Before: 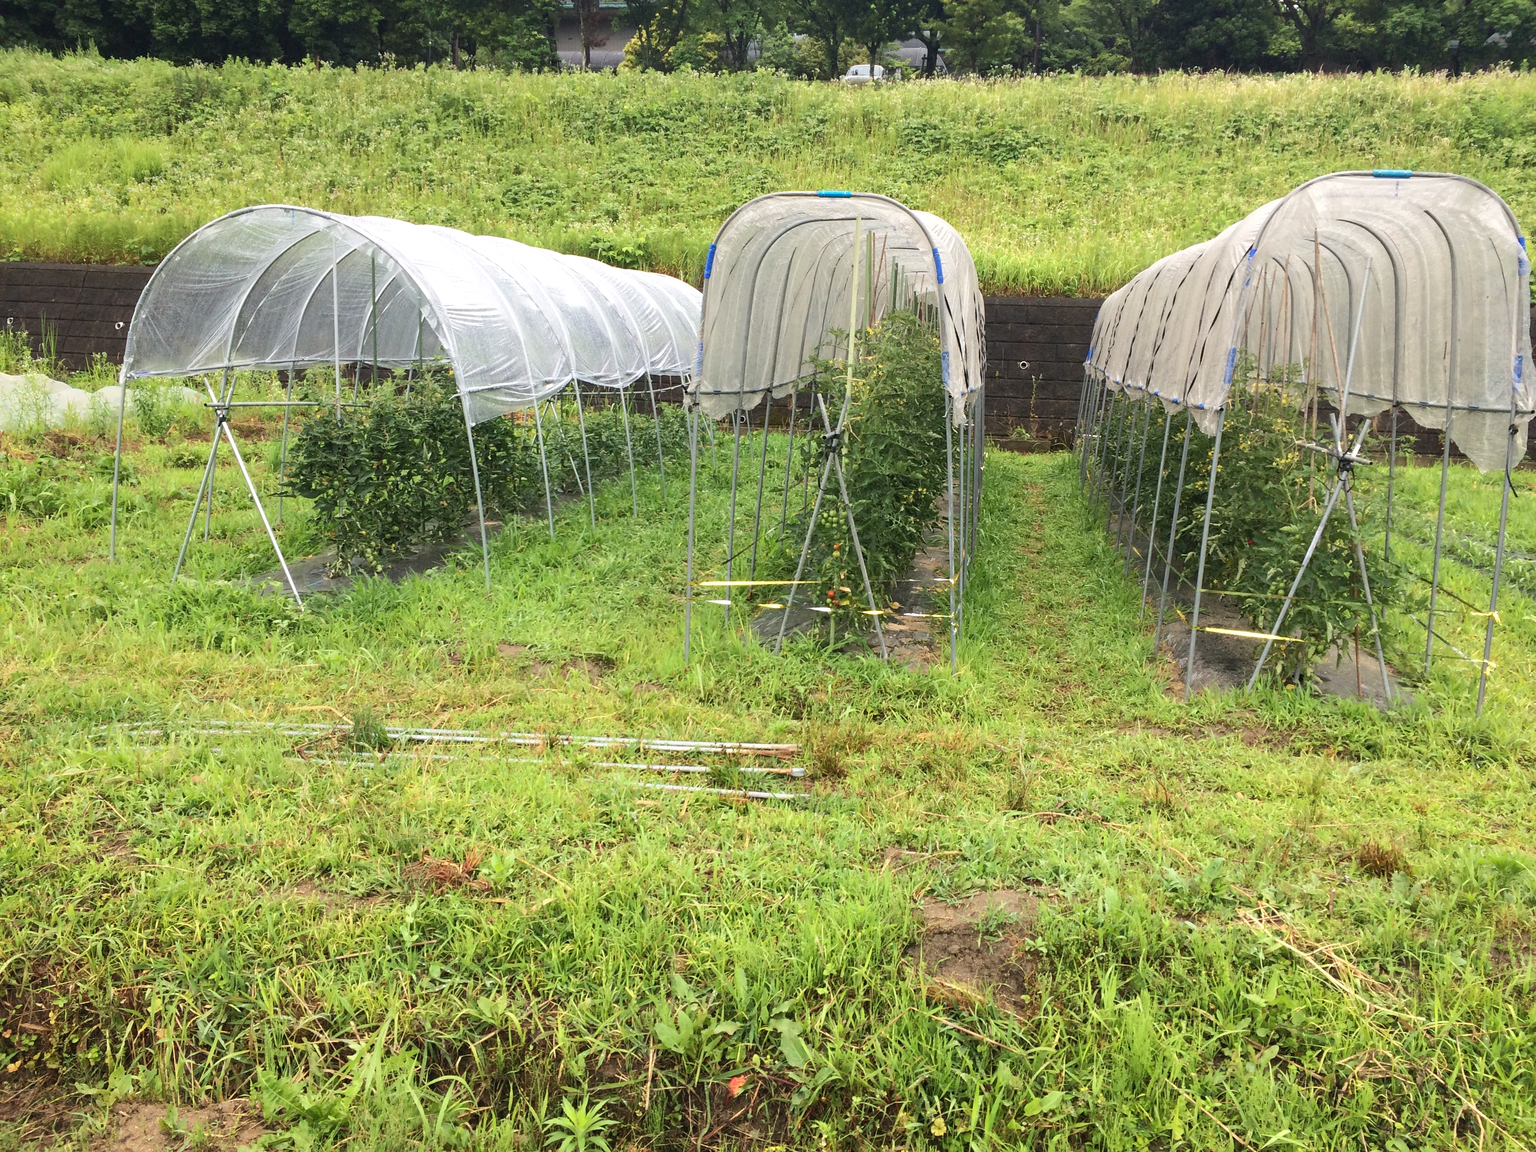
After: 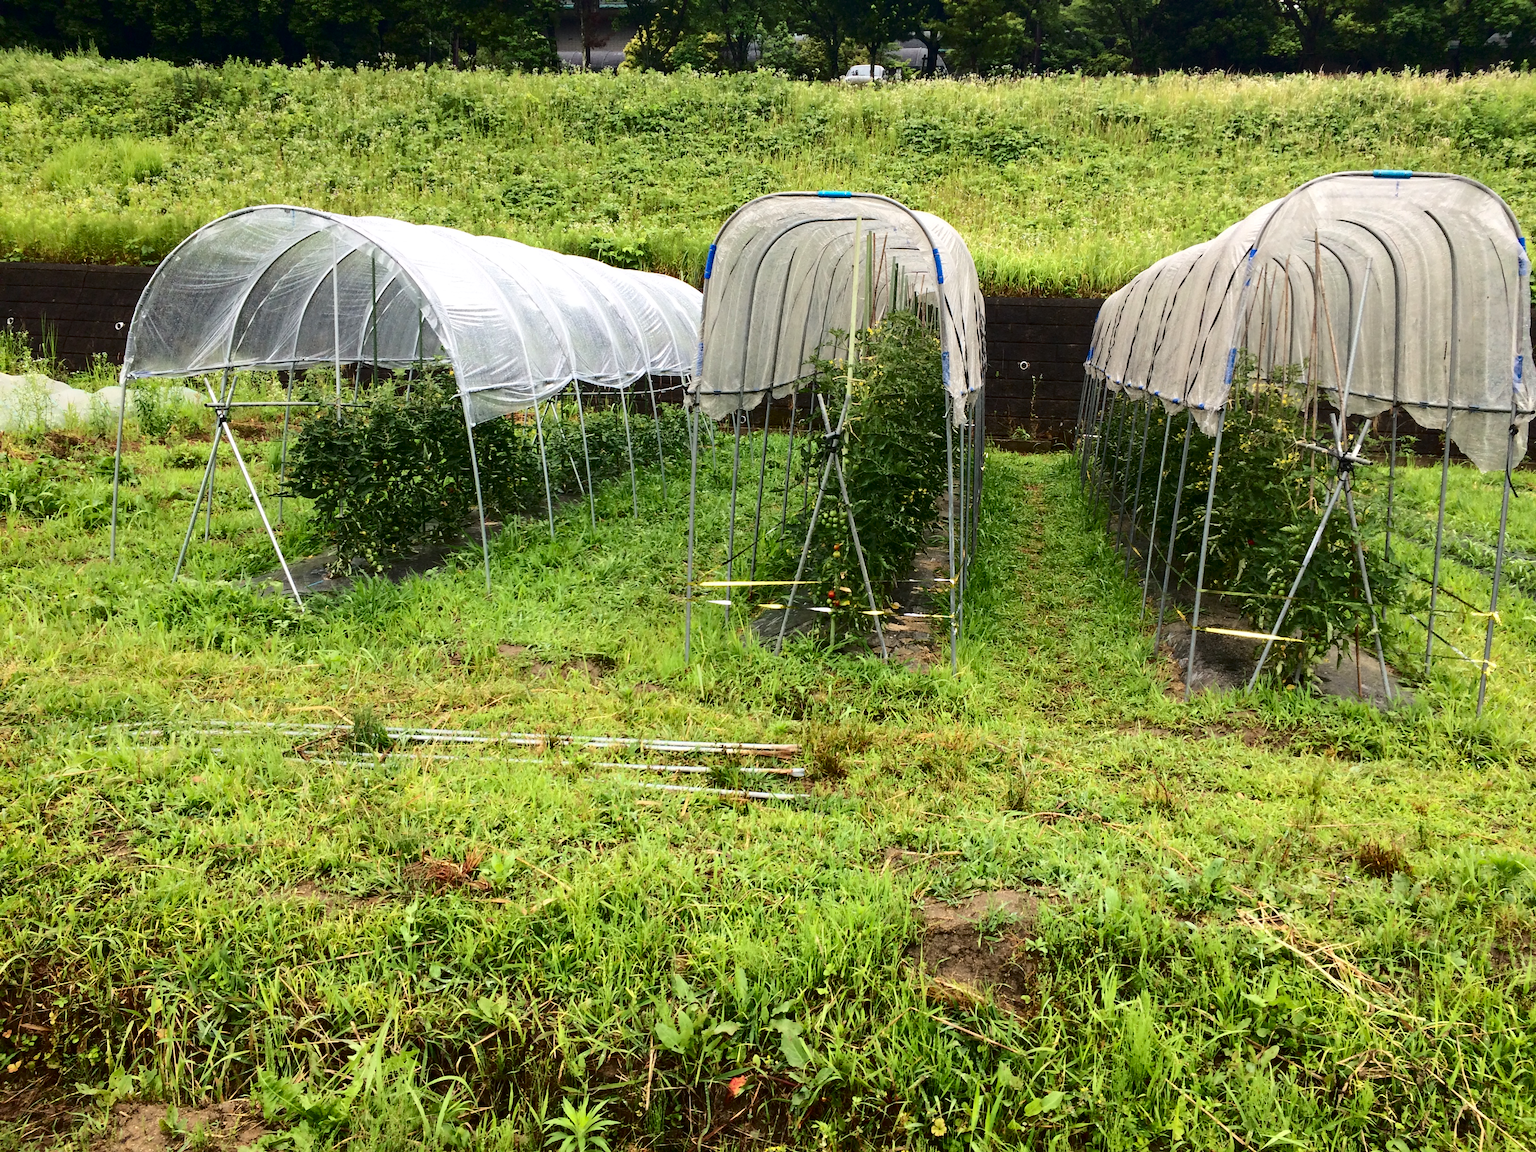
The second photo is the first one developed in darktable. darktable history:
contrast brightness saturation: contrast 0.189, brightness -0.228, saturation 0.109
